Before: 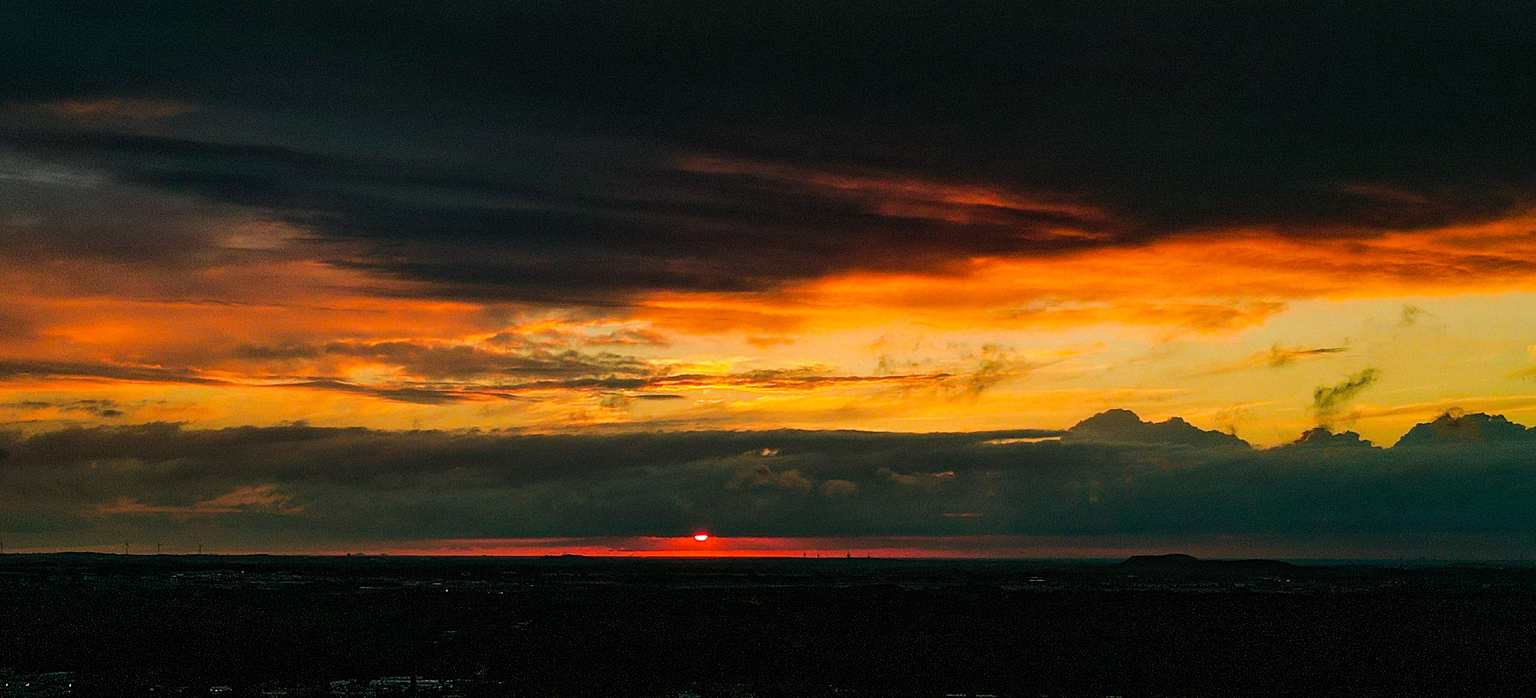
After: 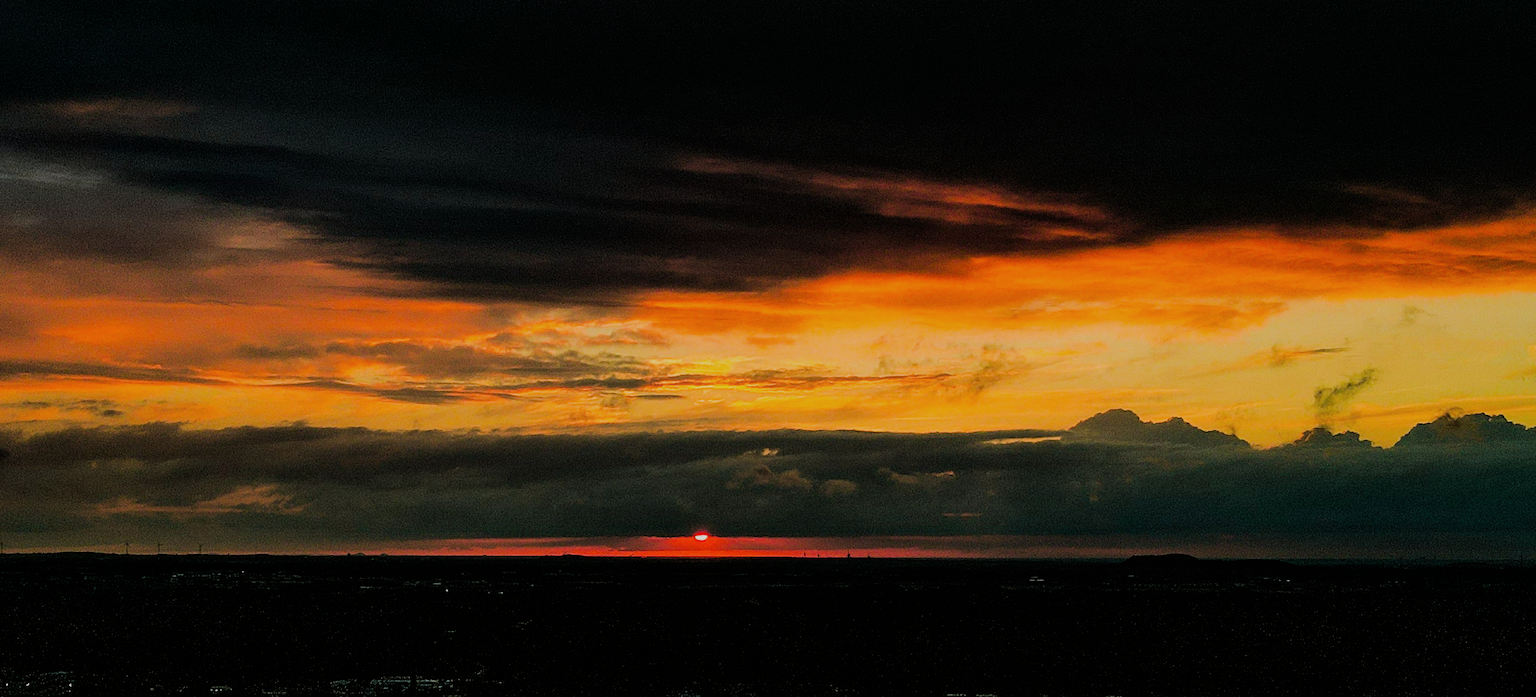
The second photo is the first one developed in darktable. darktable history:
haze removal: strength -0.088, distance 0.355, compatibility mode true, adaptive false
filmic rgb: black relative exposure -6.68 EV, white relative exposure 4.56 EV, hardness 3.24, color science v6 (2022)
